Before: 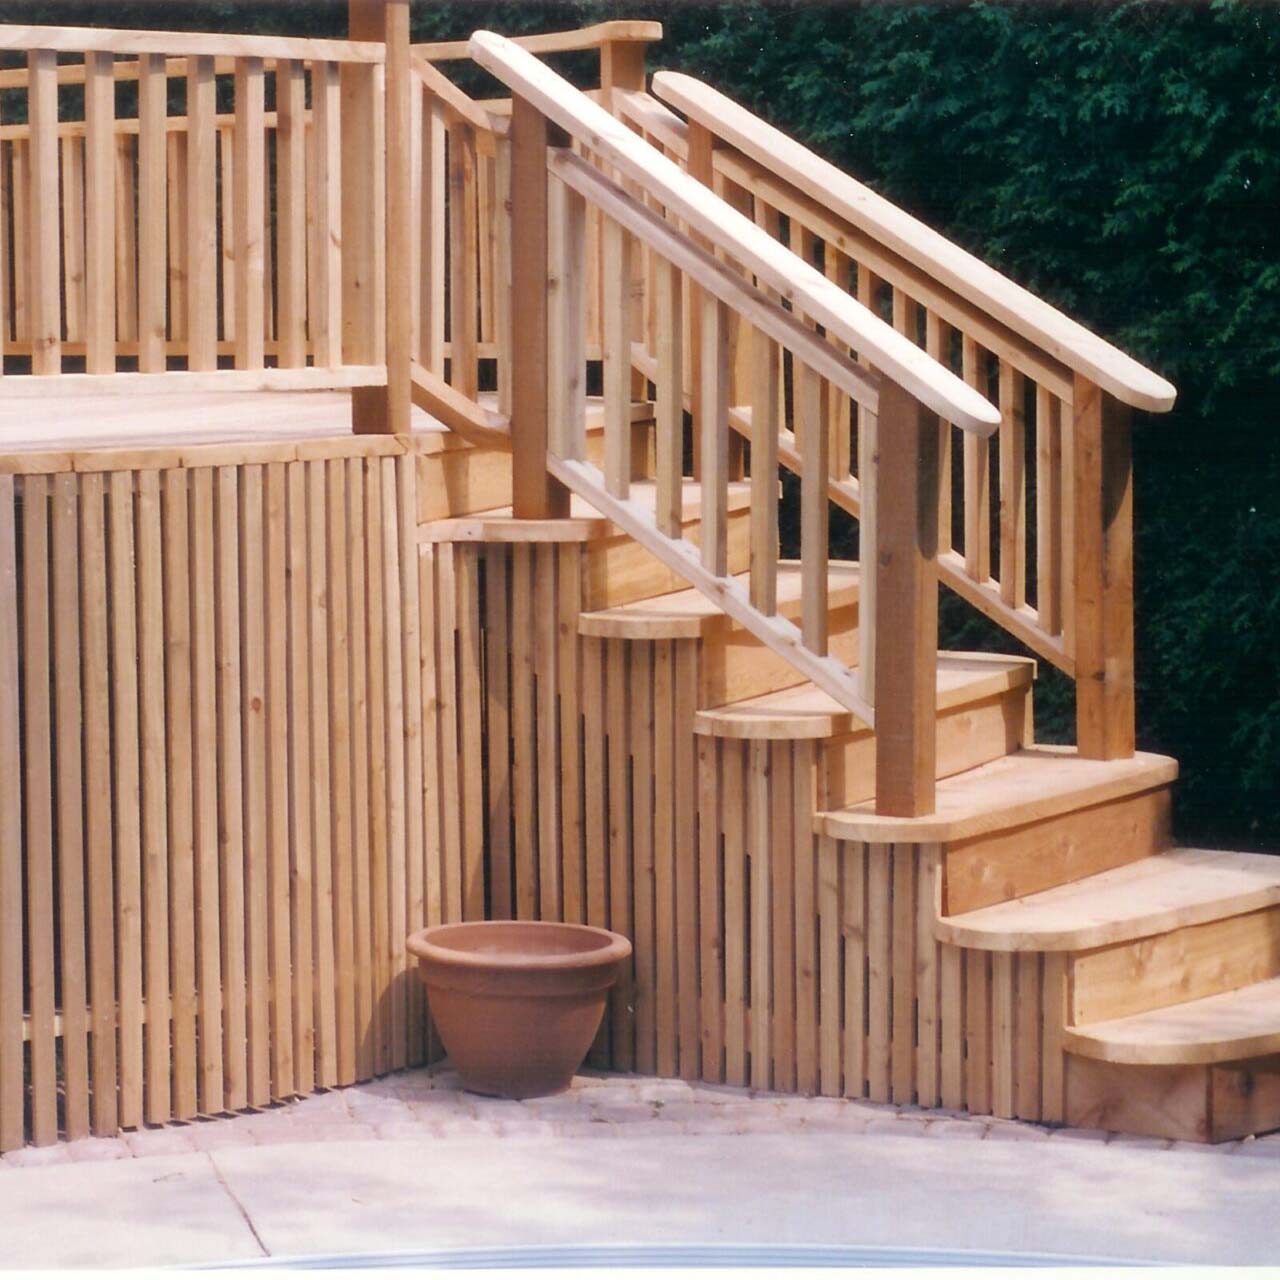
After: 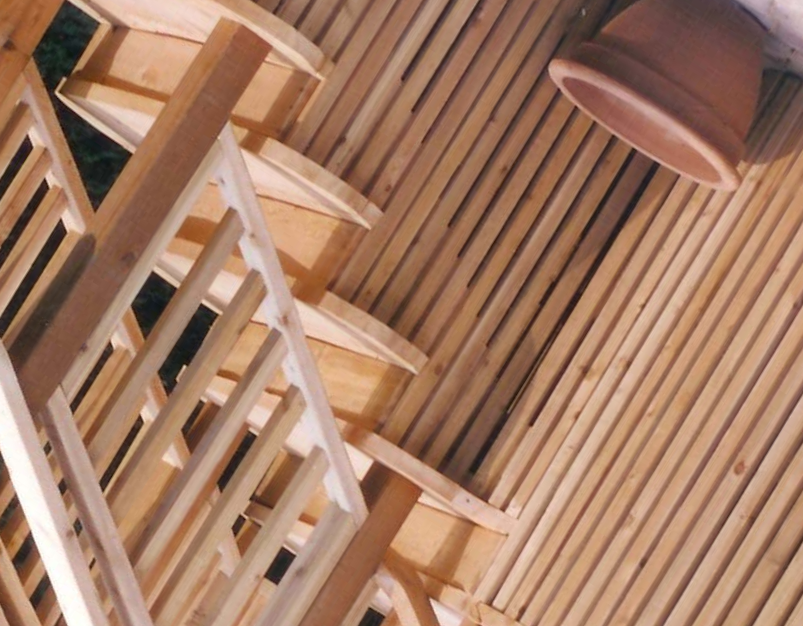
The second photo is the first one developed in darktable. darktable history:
crop and rotate: angle 148.02°, left 9.123%, top 15.572%, right 4.393%, bottom 16.995%
